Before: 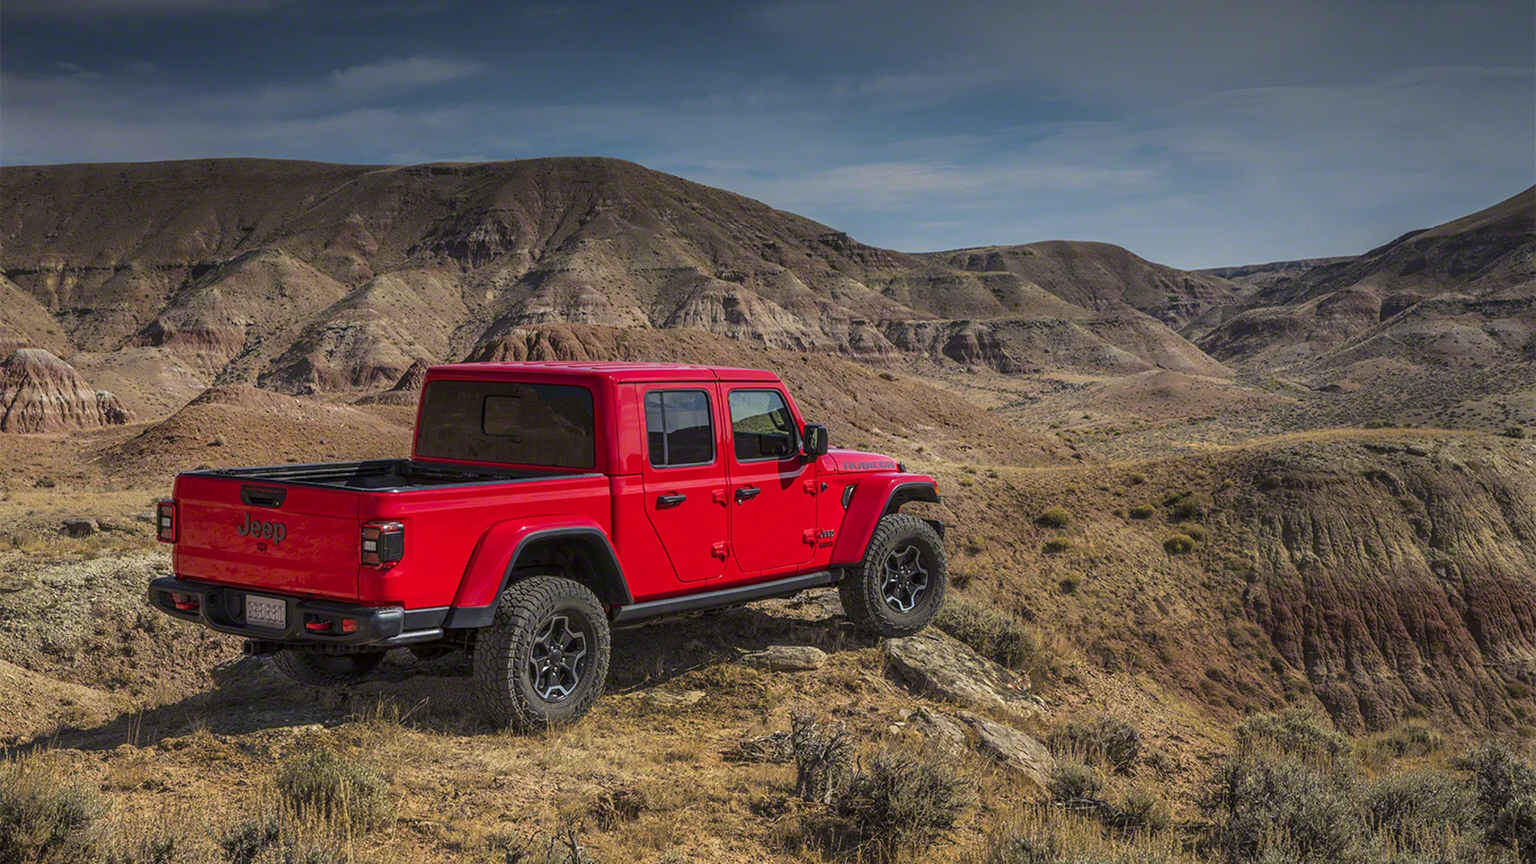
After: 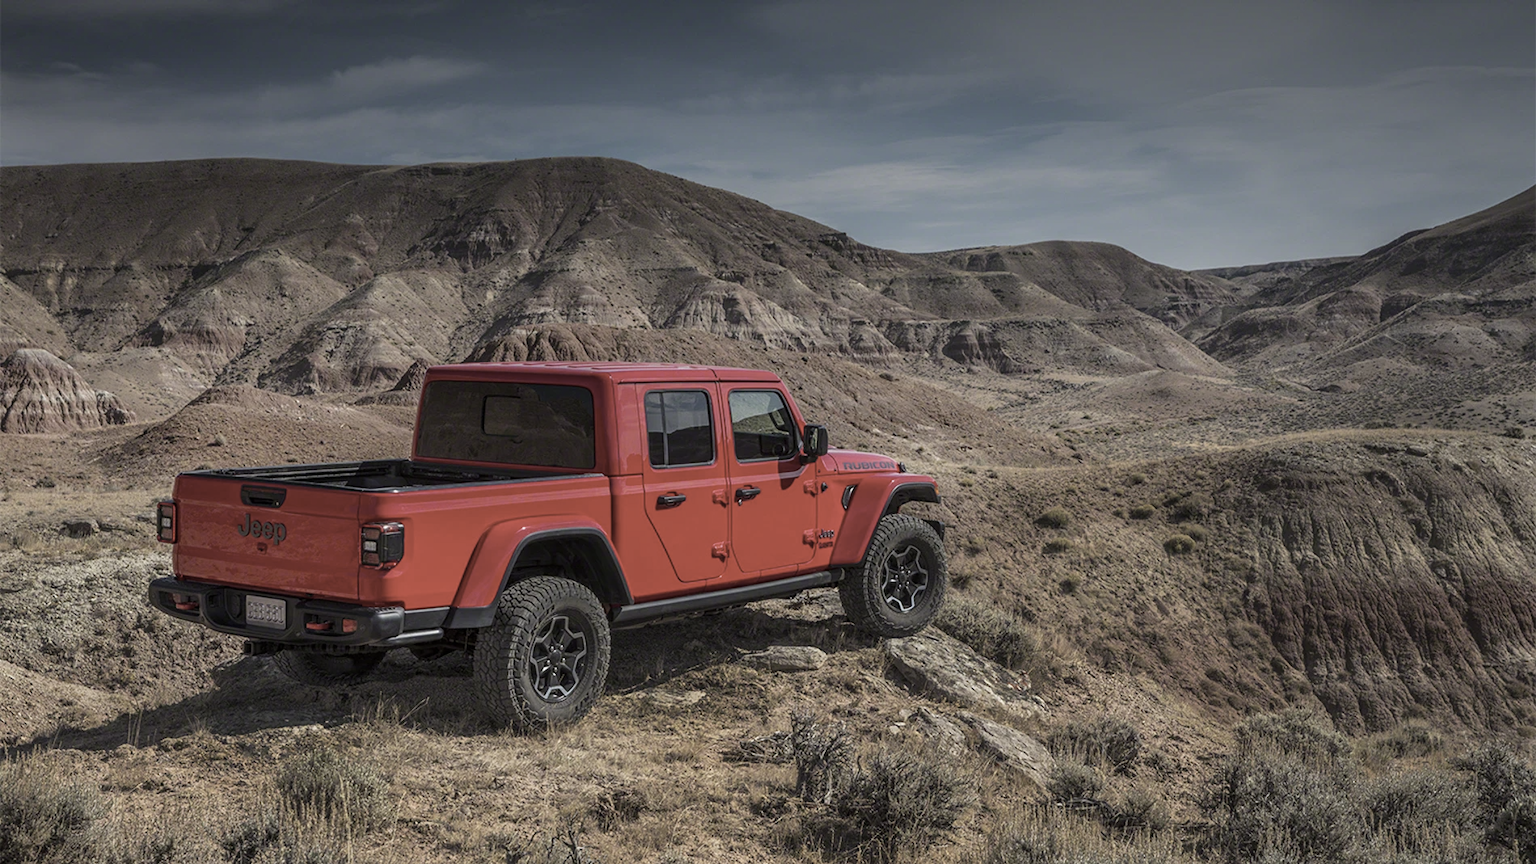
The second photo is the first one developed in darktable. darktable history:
color correction: highlights b* -0.046, saturation 0.491
